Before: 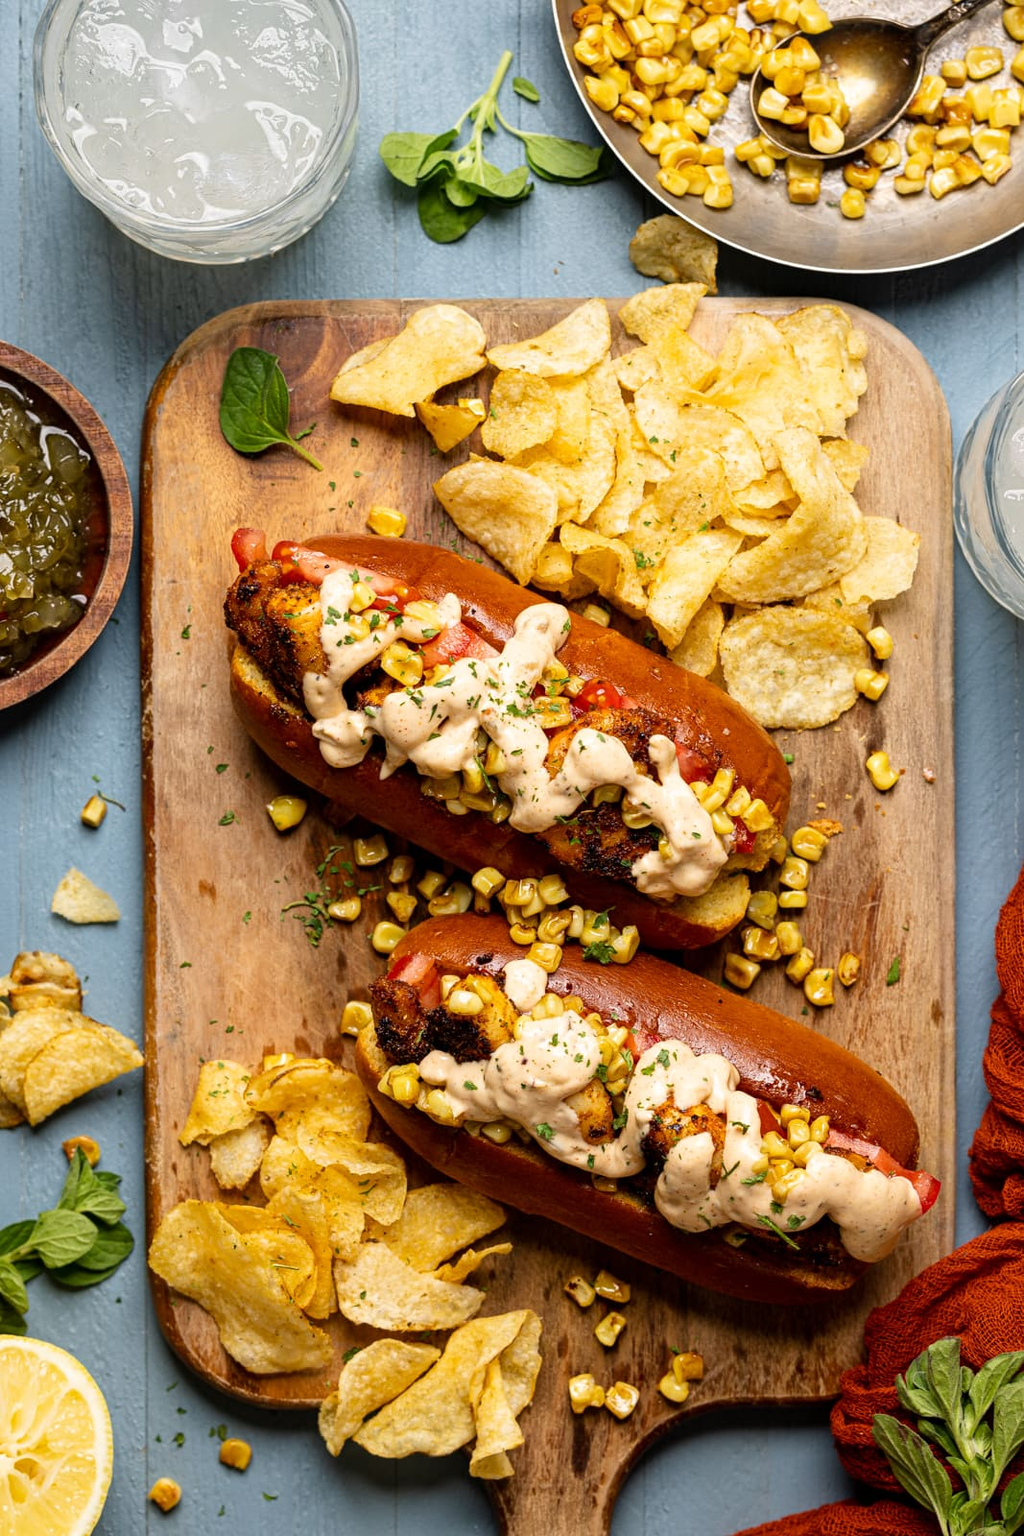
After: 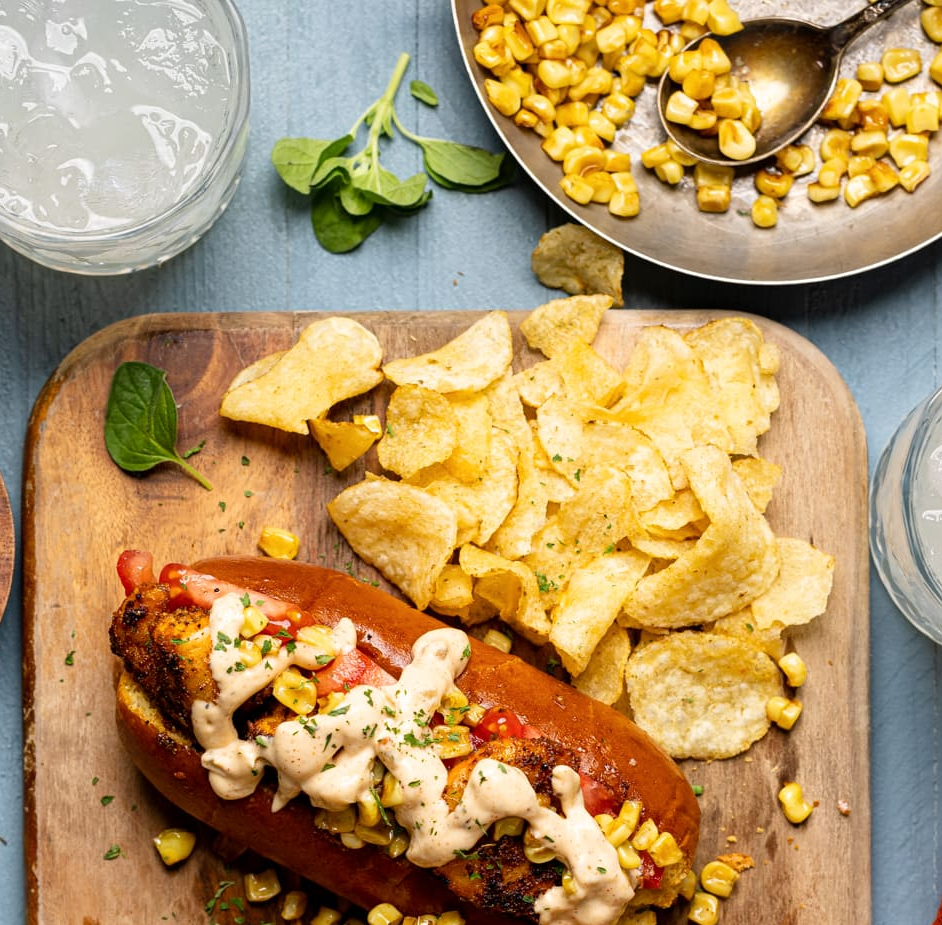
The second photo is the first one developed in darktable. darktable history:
color calibration: illuminant same as pipeline (D50), adaptation none (bypass), x 0.333, y 0.334, temperature 5022.6 K
exposure: compensate highlight preservation false
crop and rotate: left 11.665%, bottom 42.126%
